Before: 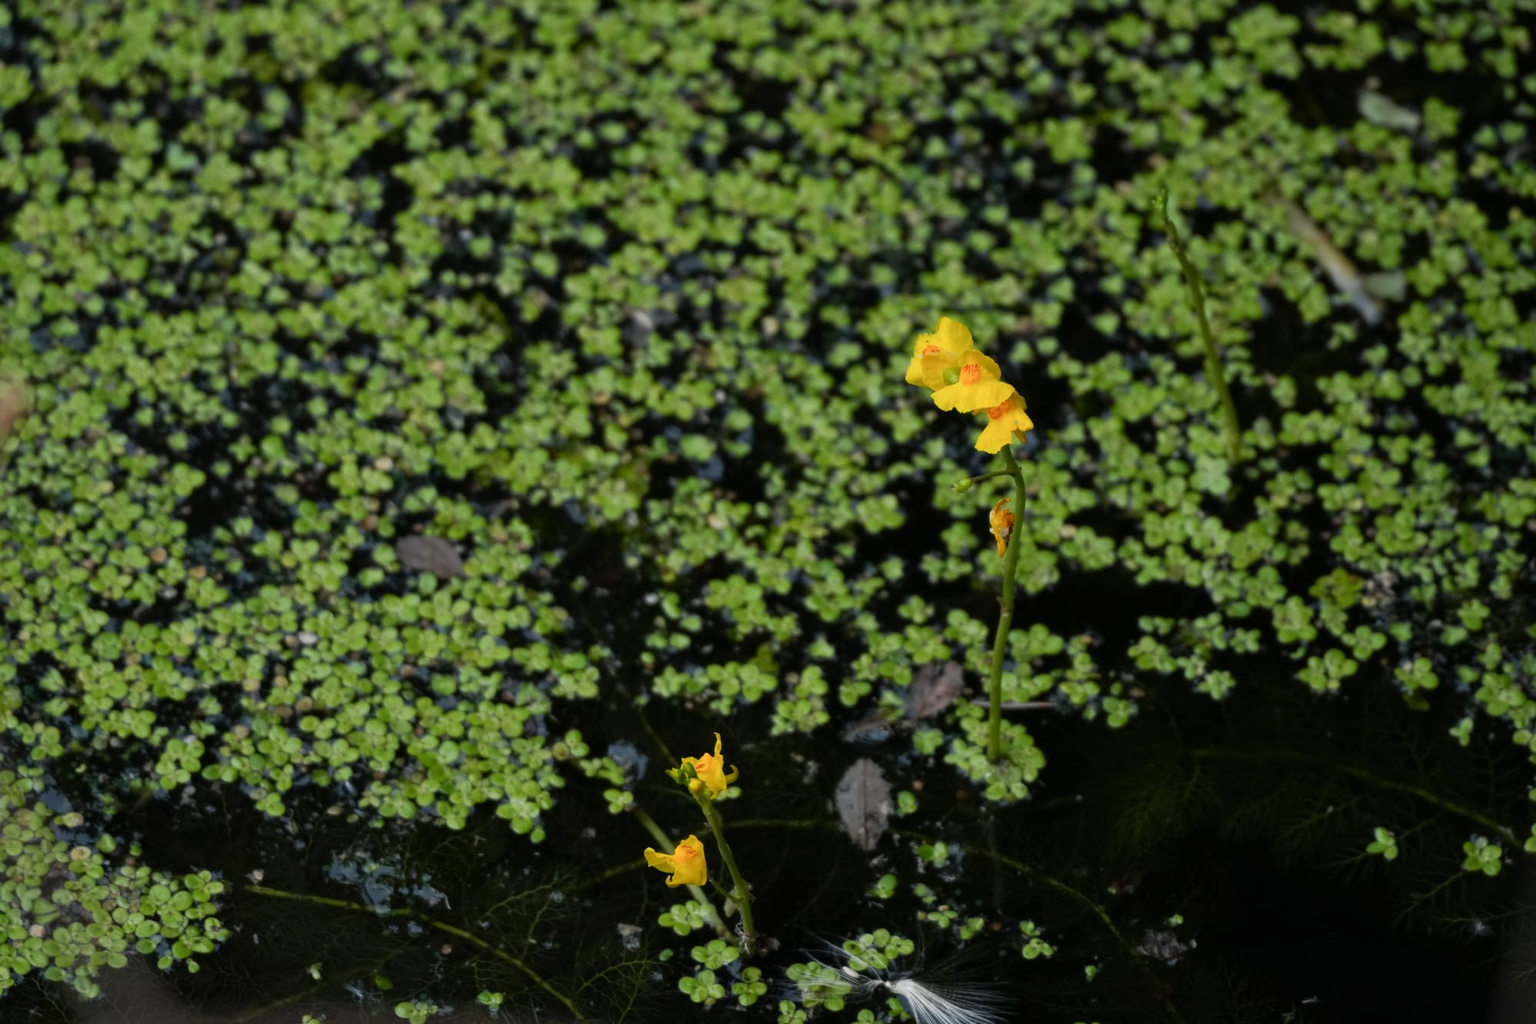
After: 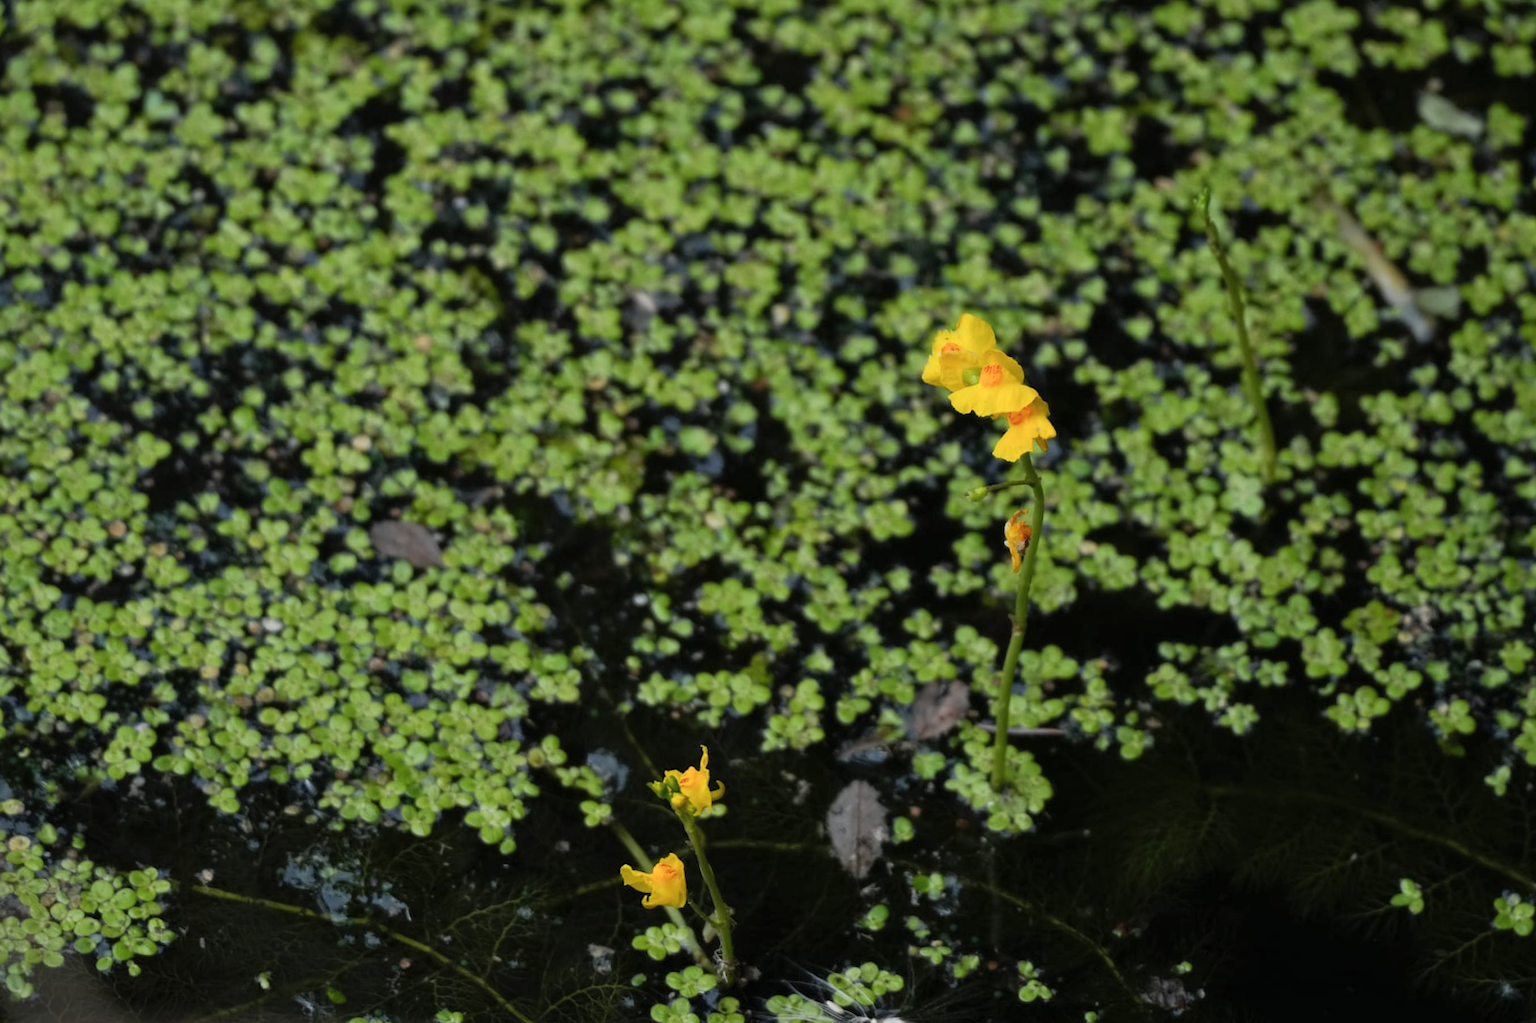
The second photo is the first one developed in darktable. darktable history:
crop and rotate: angle -2.6°
contrast brightness saturation: contrast 0.051, brightness 0.064, saturation 0.009
